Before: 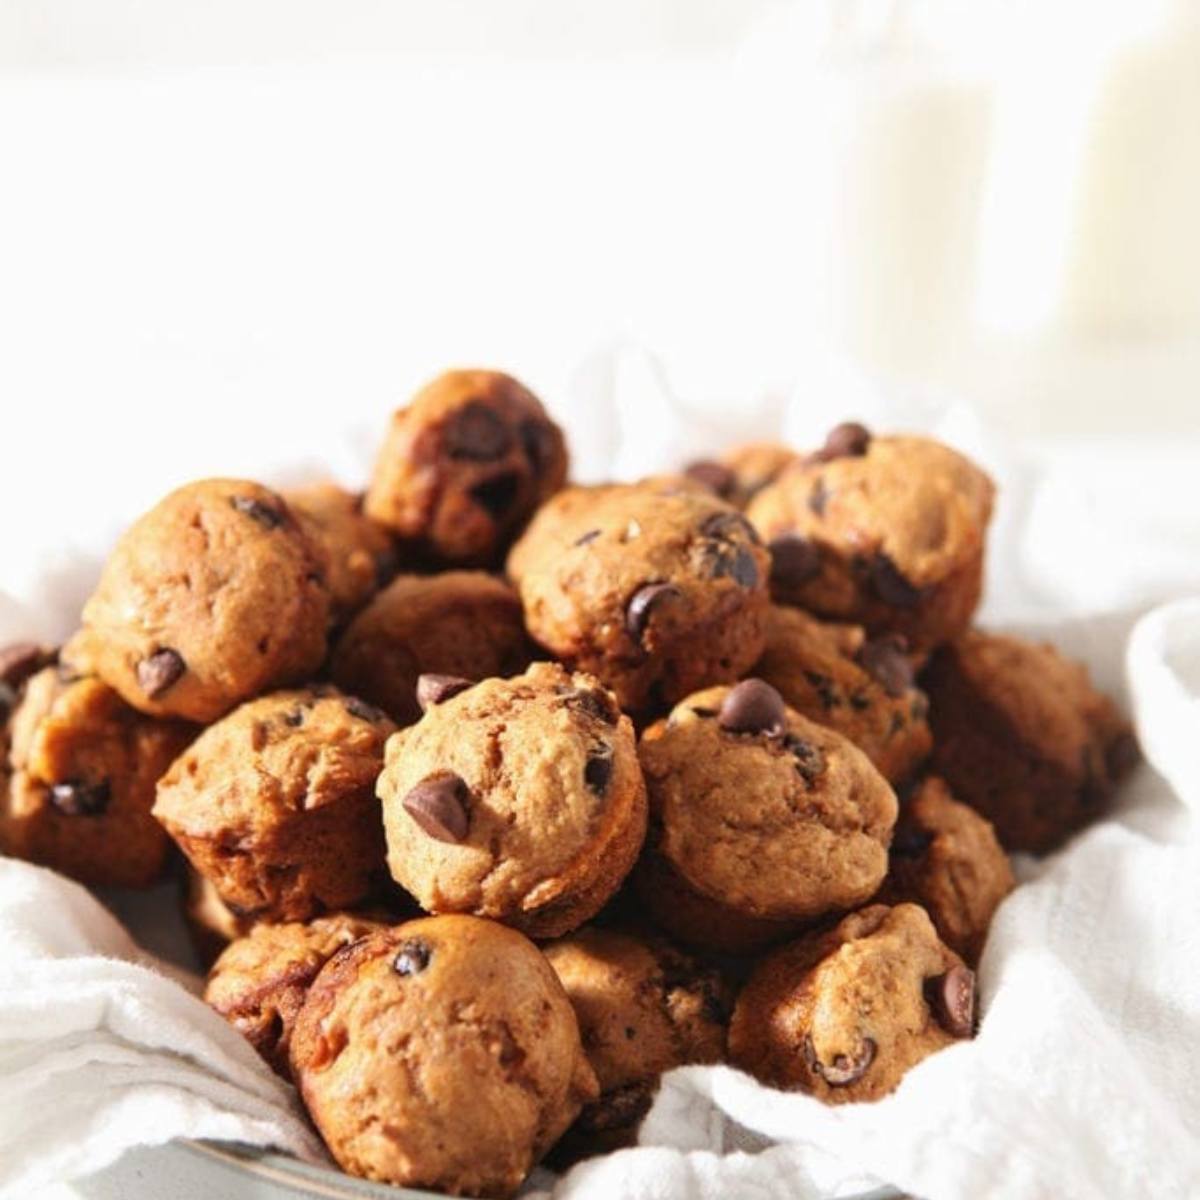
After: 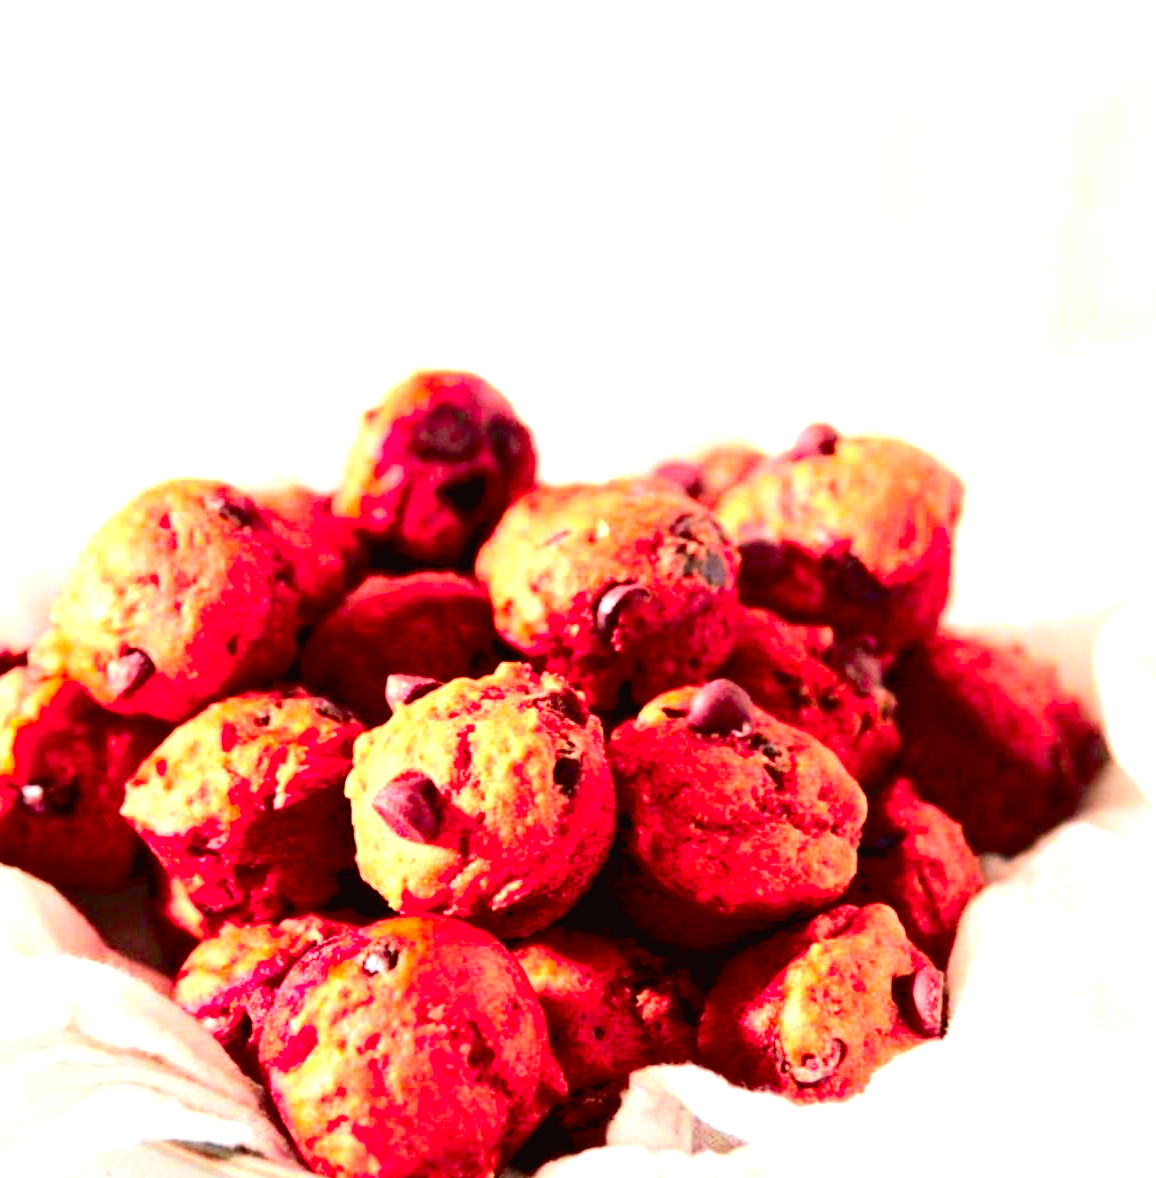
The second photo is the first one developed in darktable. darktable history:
exposure: black level correction 0.009, exposure 1.413 EV, compensate highlight preservation false
crop and rotate: left 2.613%, right 1.018%, bottom 1.823%
color balance rgb: perceptual saturation grading › global saturation 0.112%, global vibrance 40.325%
color zones: curves: ch1 [(0.24, 0.634) (0.75, 0.5)]; ch2 [(0.253, 0.437) (0.745, 0.491)]
tone curve: curves: ch0 [(0, 0.019) (0.204, 0.162) (0.491, 0.519) (0.748, 0.765) (1, 0.919)]; ch1 [(0, 0) (0.179, 0.173) (0.322, 0.32) (0.442, 0.447) (0.496, 0.504) (0.566, 0.585) (0.761, 0.803) (1, 1)]; ch2 [(0, 0) (0.434, 0.447) (0.483, 0.487) (0.555, 0.563) (0.697, 0.68) (1, 1)], color space Lab, independent channels, preserve colors none
contrast brightness saturation: contrast 0.068, brightness -0.15, saturation 0.105
